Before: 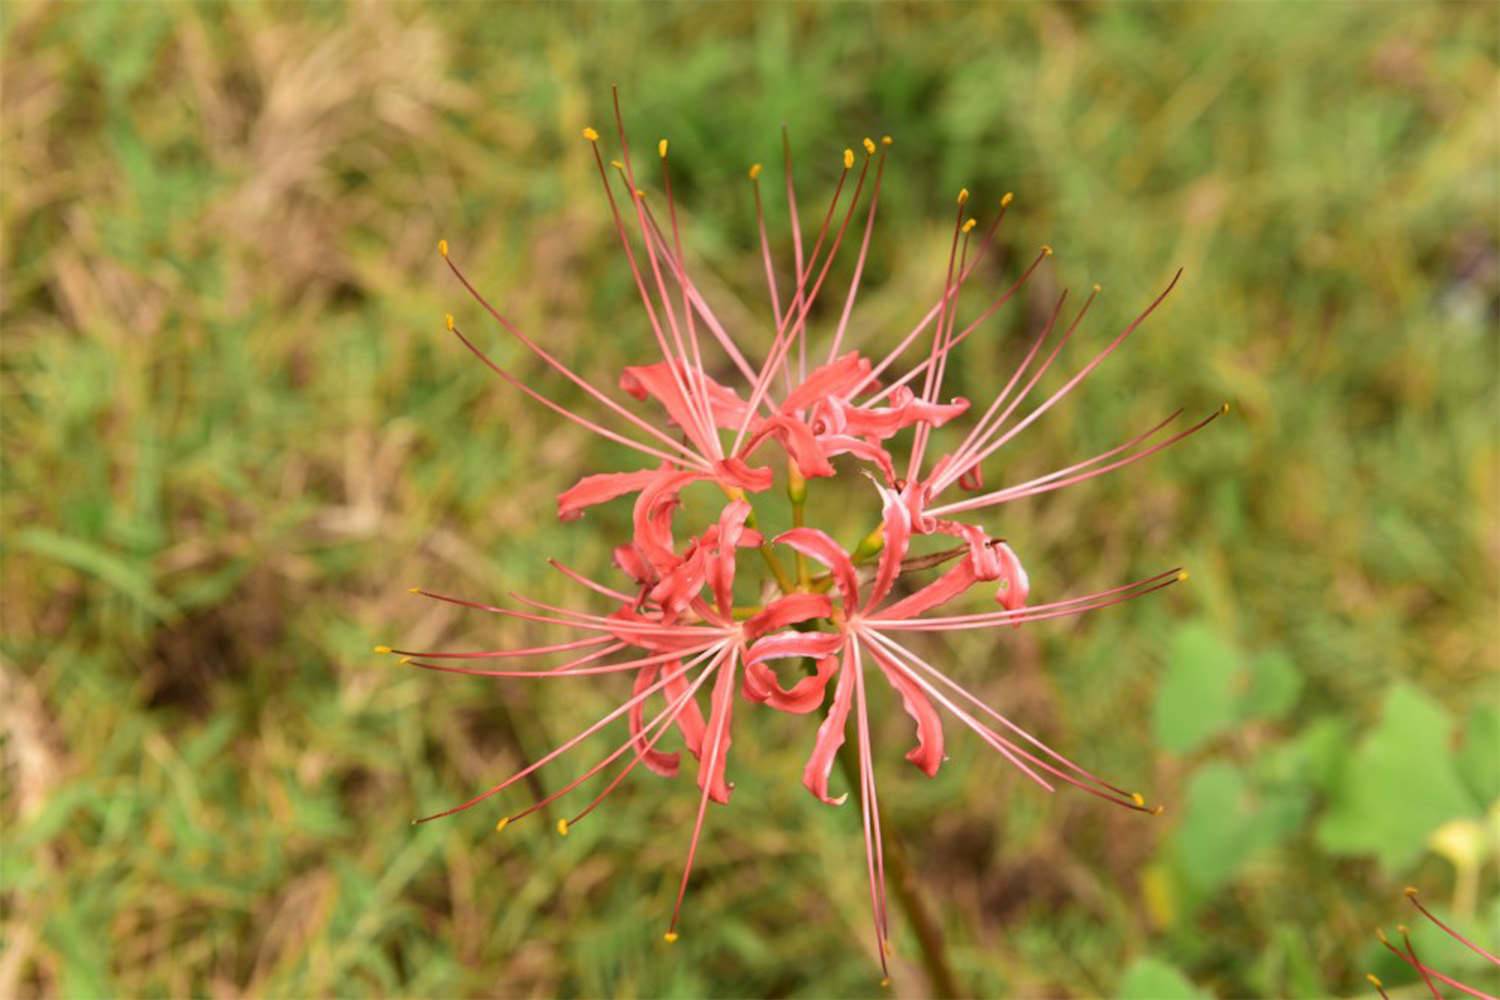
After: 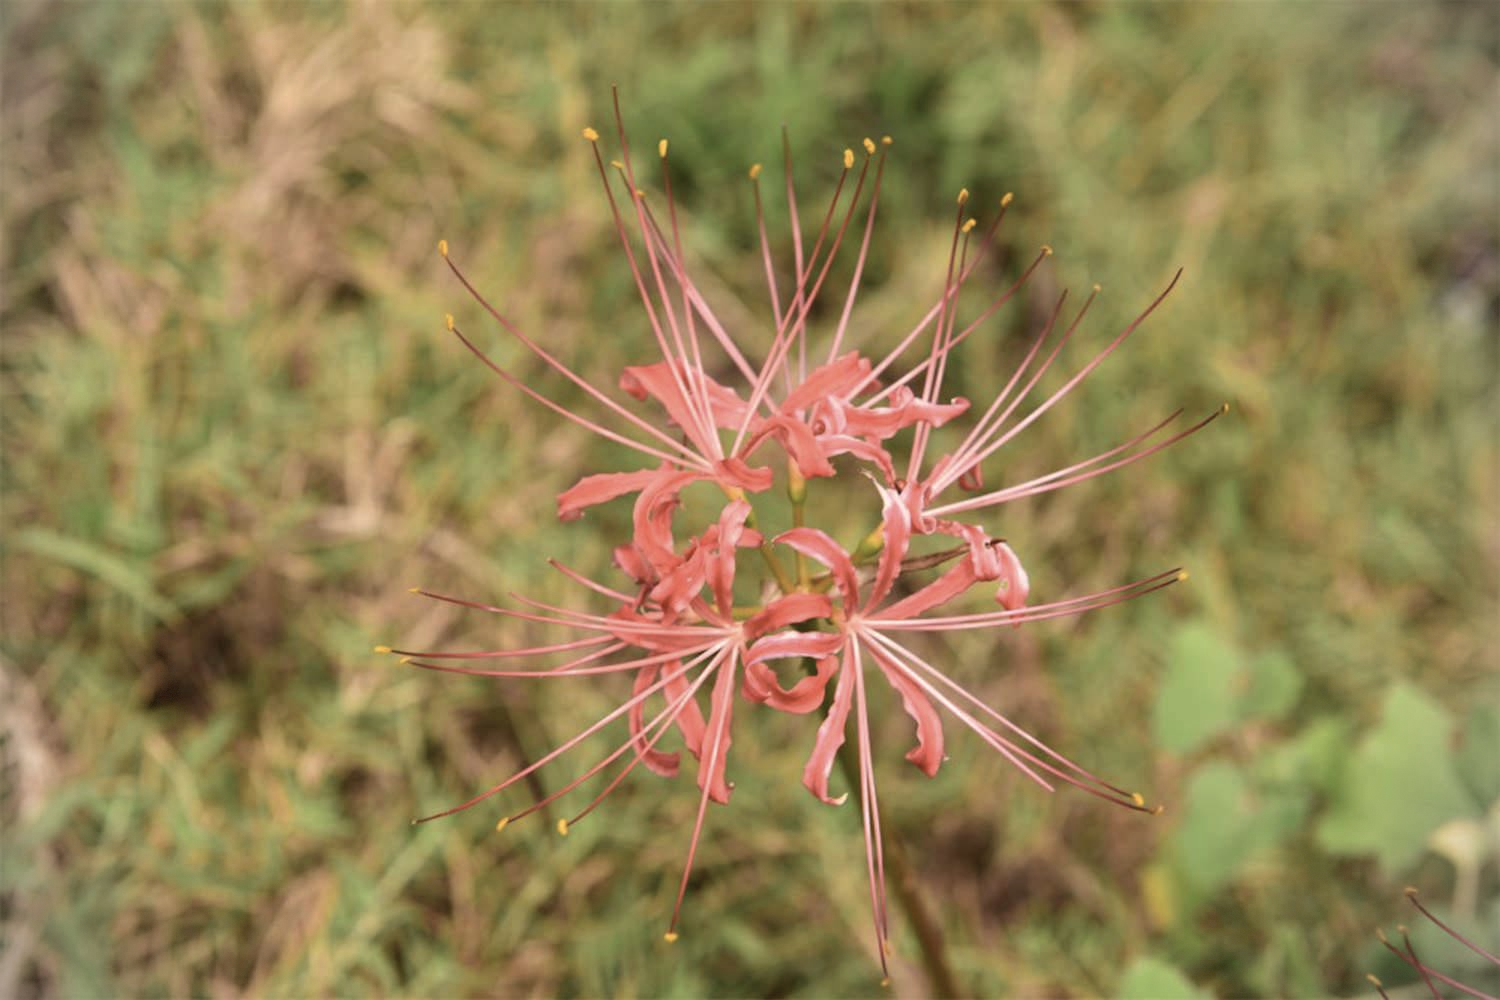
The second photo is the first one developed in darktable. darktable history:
color correction: highlights a* 5.59, highlights b* 5.24, saturation 0.68
vignetting: dithering 8-bit output, unbound false
